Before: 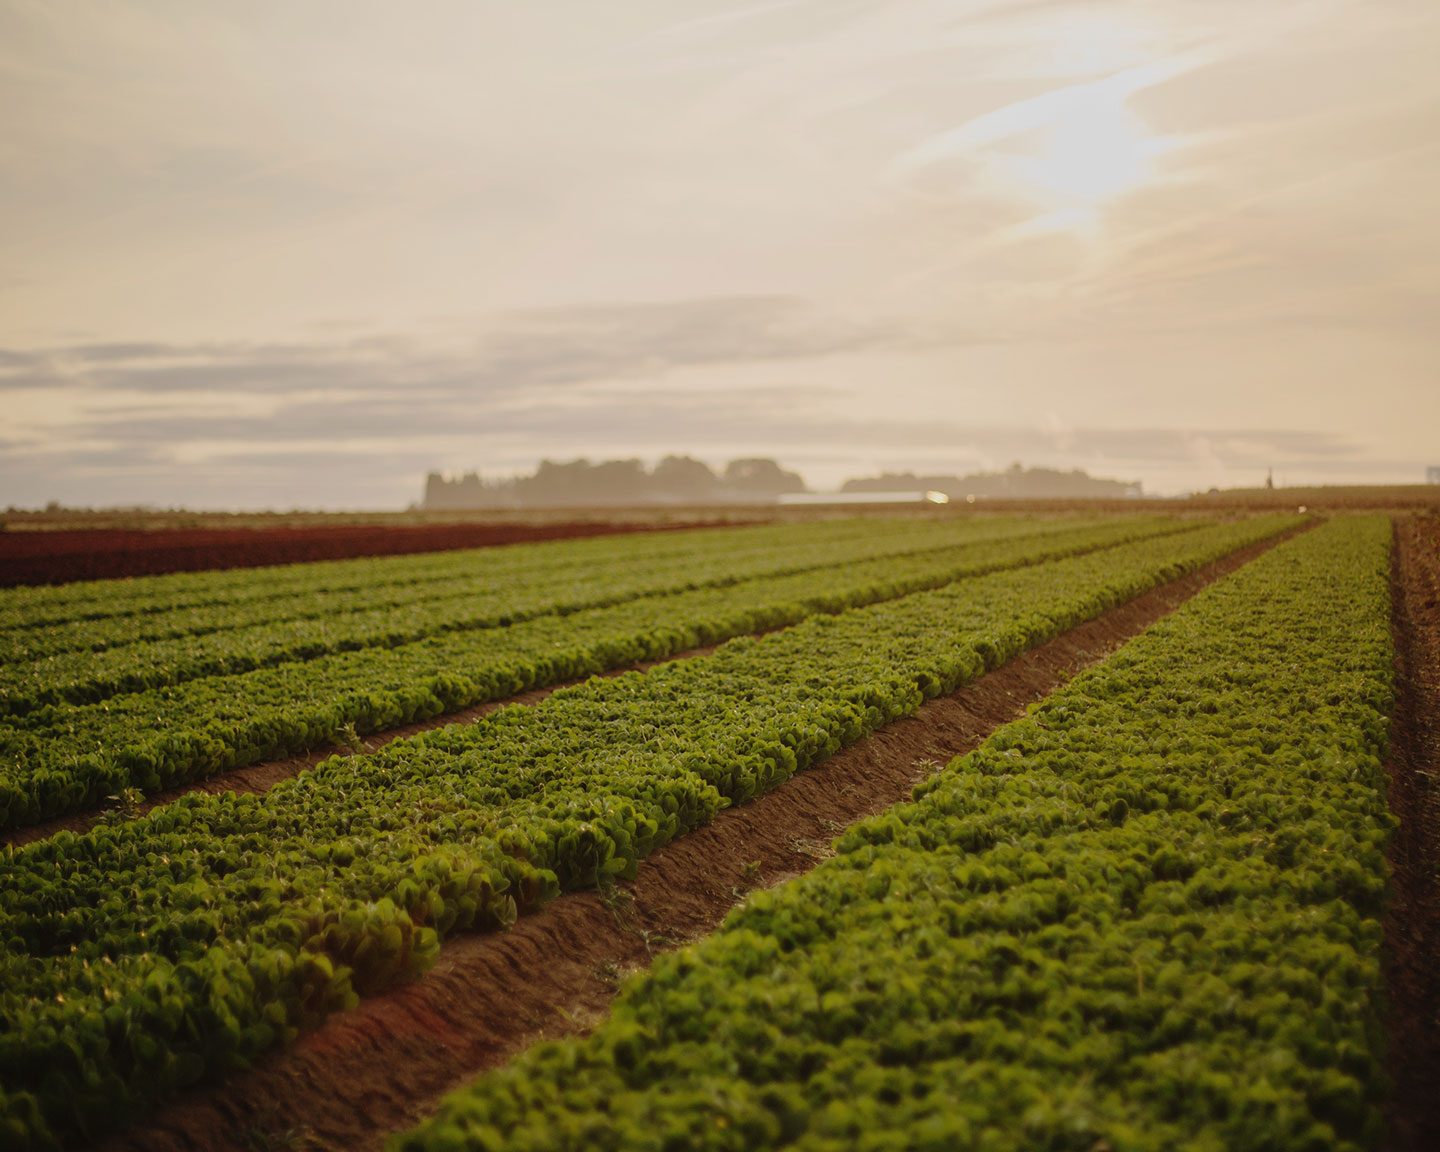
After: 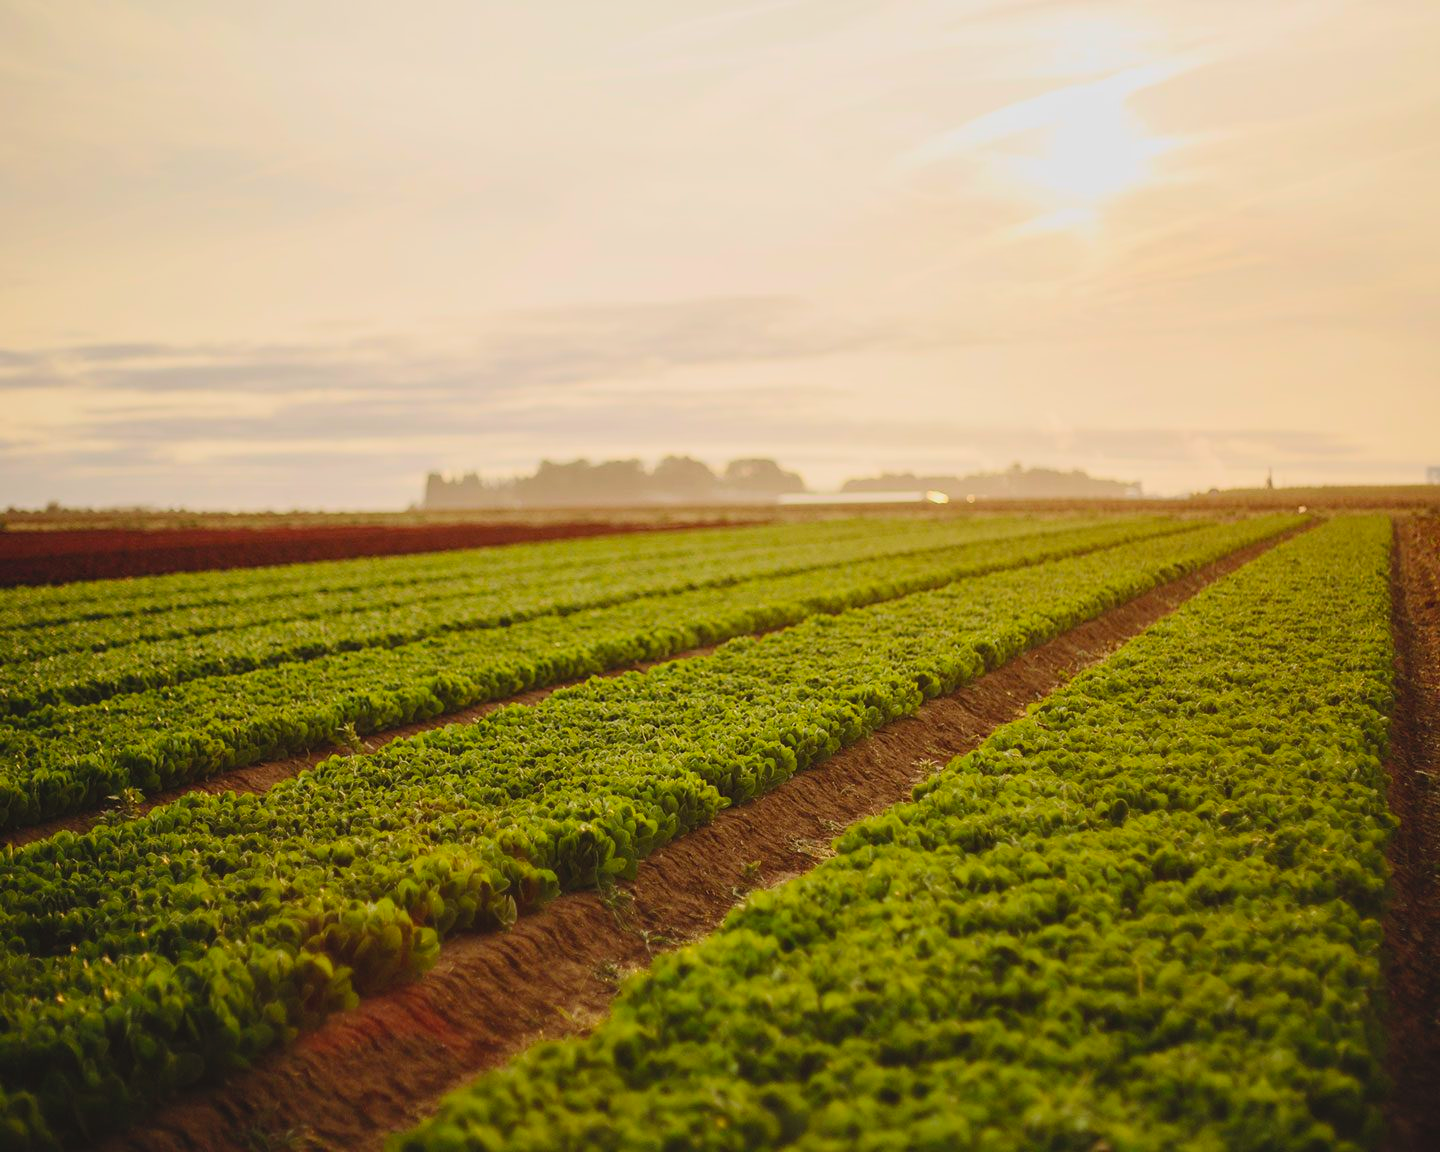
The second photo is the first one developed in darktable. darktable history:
contrast brightness saturation: contrast 0.244, brightness 0.269, saturation 0.376
shadows and highlights: shadows 25.27, white point adjustment -3.16, highlights -29.73
